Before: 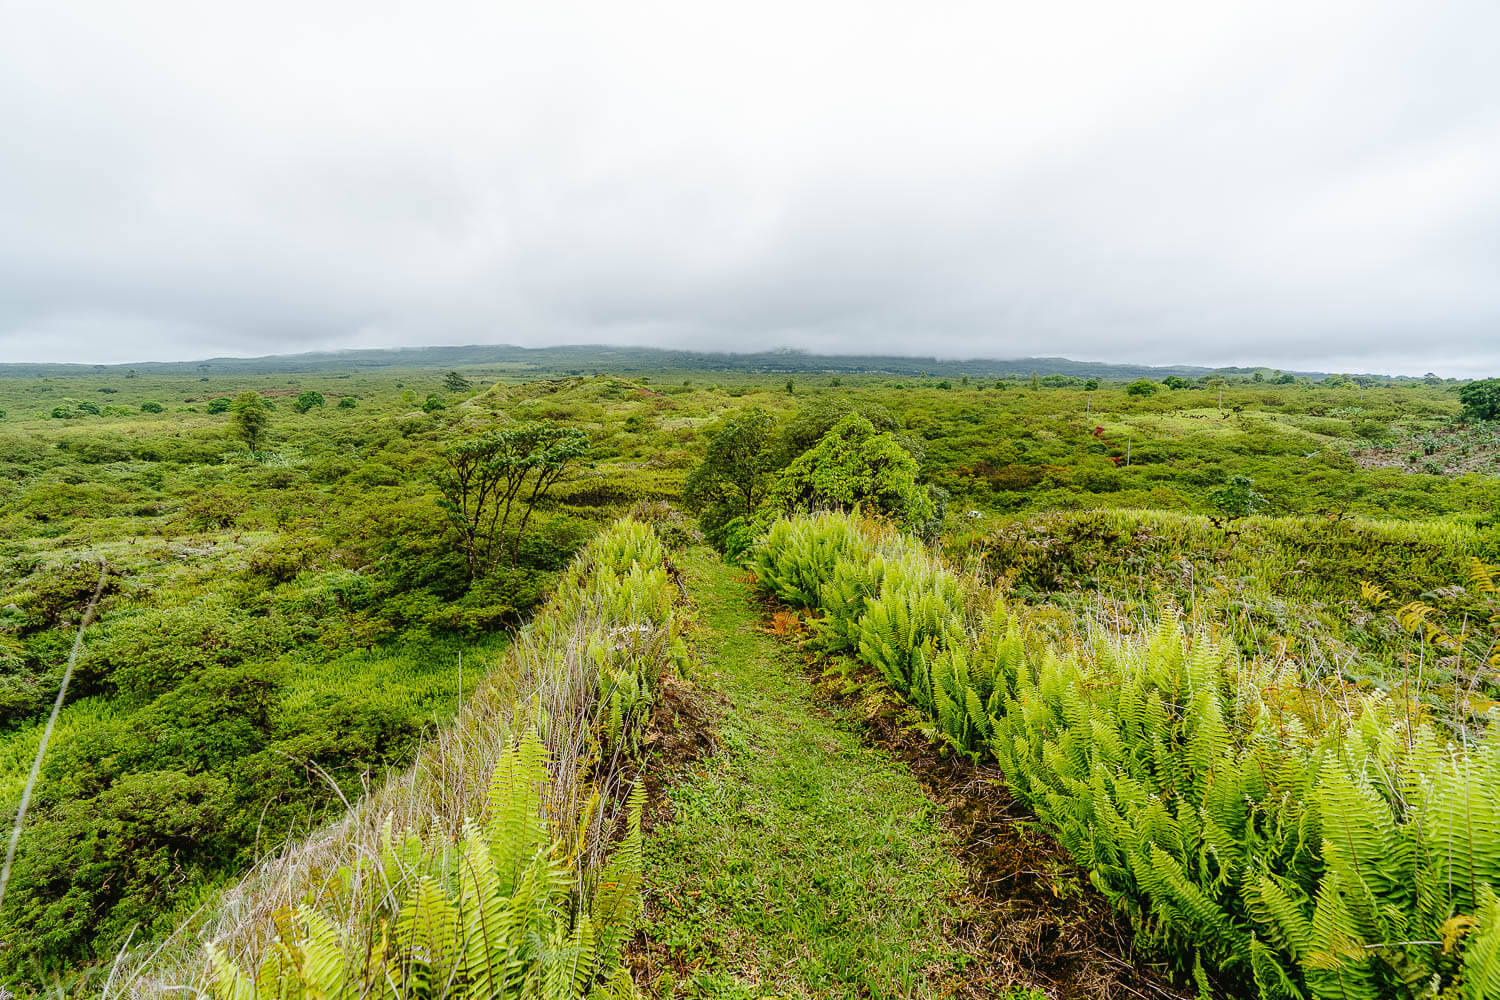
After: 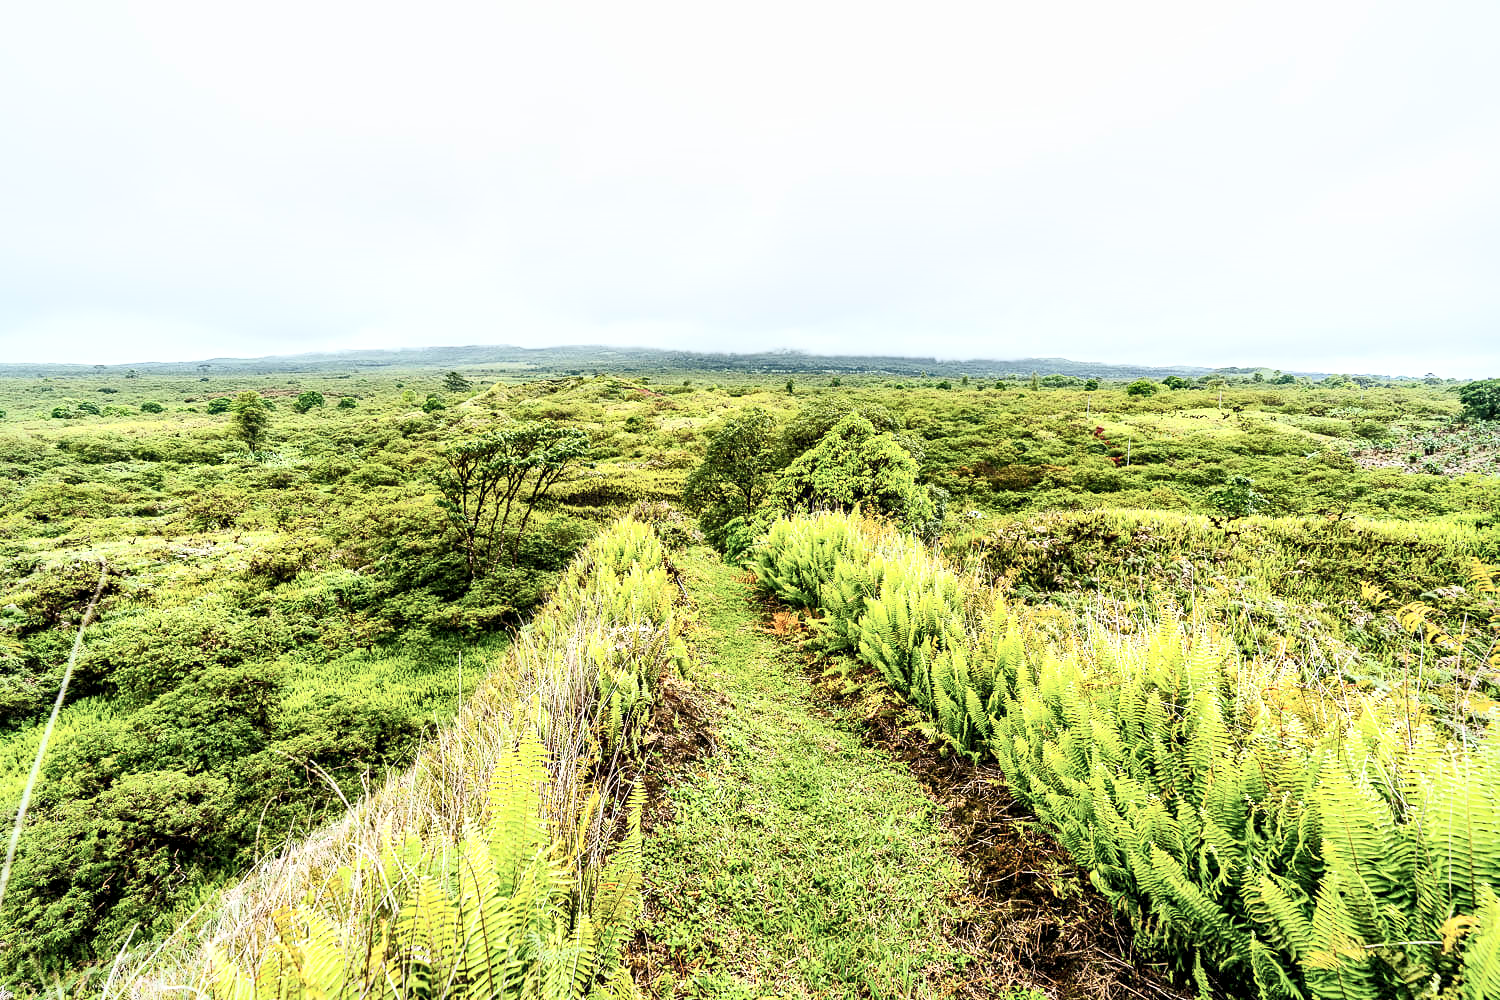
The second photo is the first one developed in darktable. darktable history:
exposure: exposure -0.178 EV, compensate highlight preservation false
local contrast: mode bilateral grid, contrast 20, coarseness 49, detail 178%, midtone range 0.2
haze removal: compatibility mode true, adaptive false
contrast brightness saturation: contrast 0.383, brightness 0.523
tone curve: curves: ch0 [(0, 0) (0.118, 0.034) (0.182, 0.124) (0.265, 0.214) (0.504, 0.508) (0.783, 0.825) (1, 1)], color space Lab, independent channels, preserve colors none
